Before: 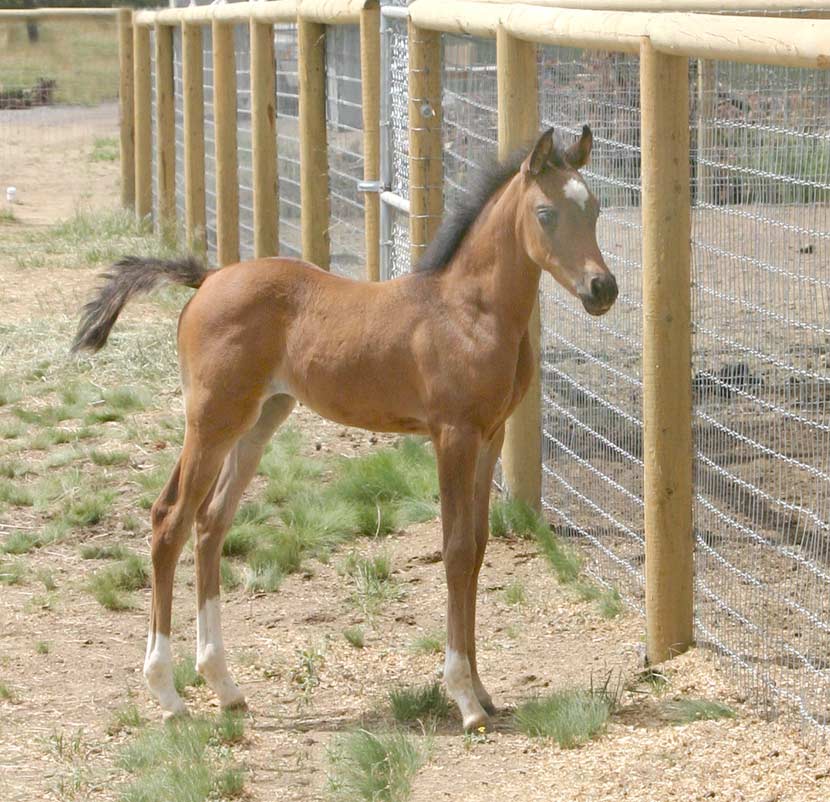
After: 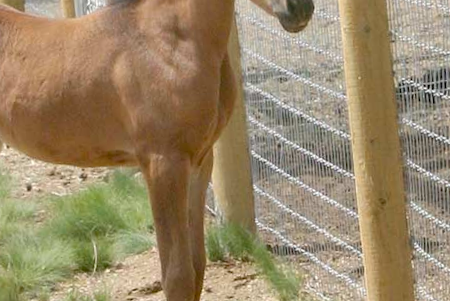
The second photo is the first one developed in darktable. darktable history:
crop: left 36.607%, top 34.735%, right 13.146%, bottom 30.611%
rotate and perspective: rotation -4.98°, automatic cropping off
white balance: red 1, blue 1
exposure: black level correction 0.005, exposure 0.014 EV, compensate highlight preservation false
